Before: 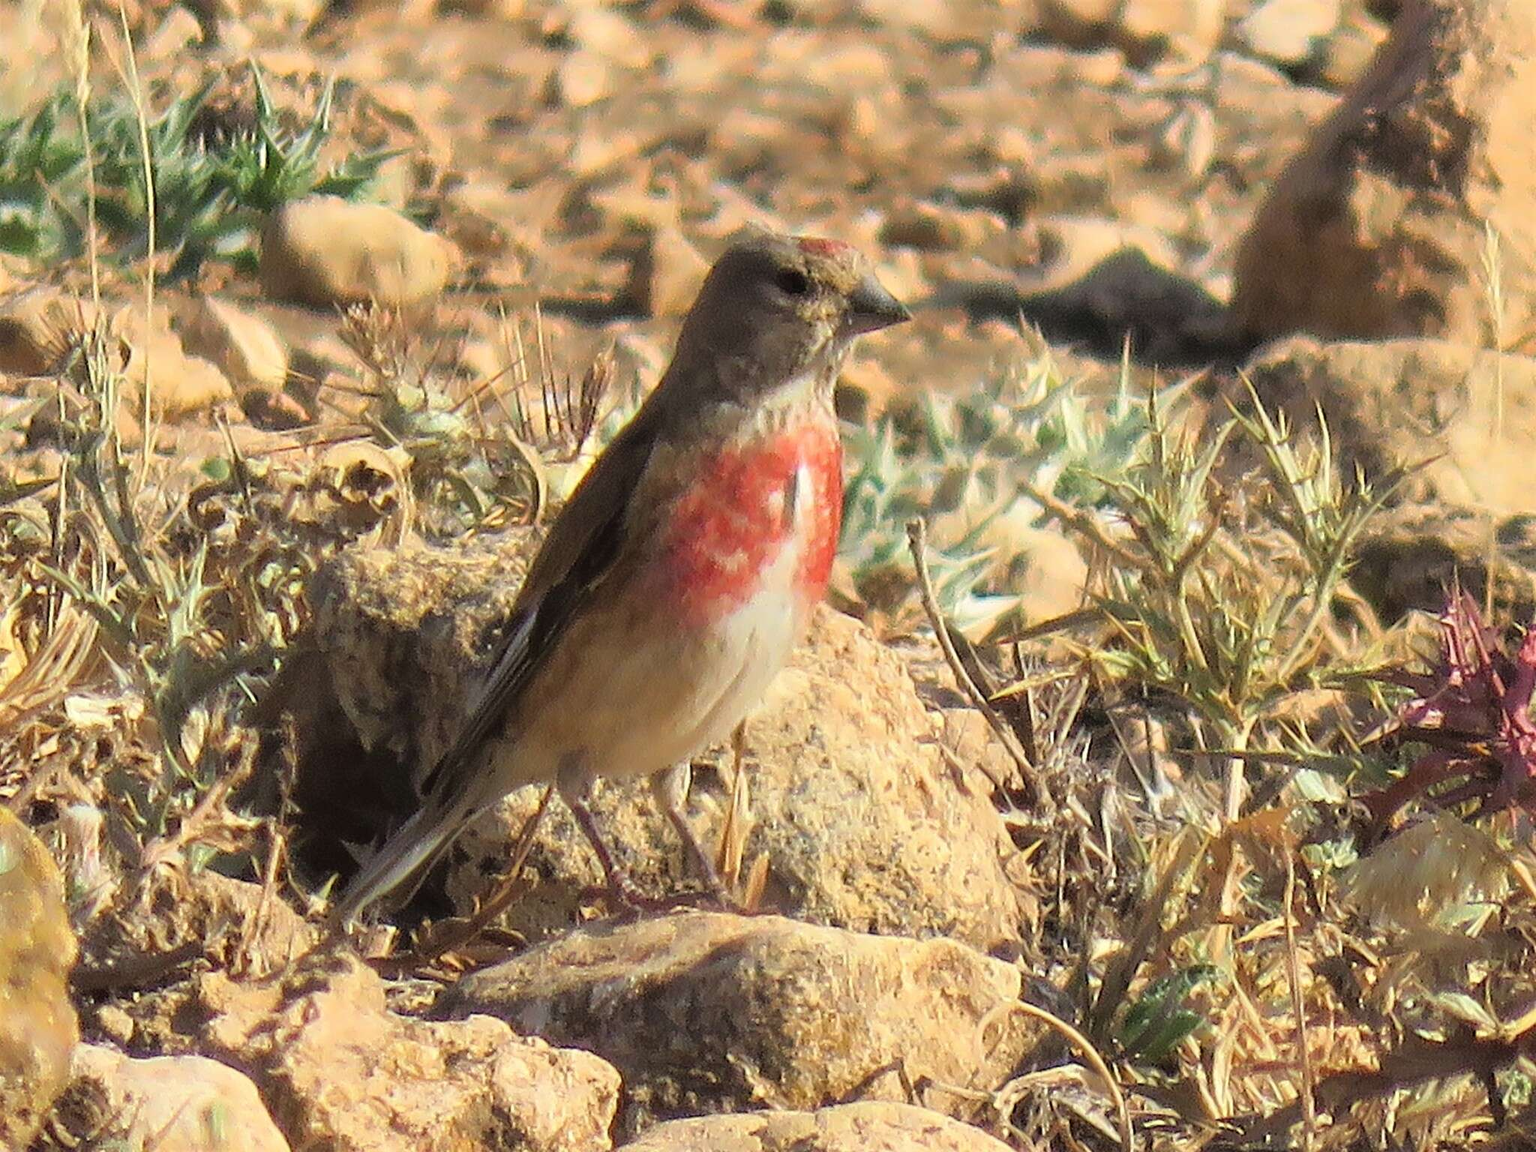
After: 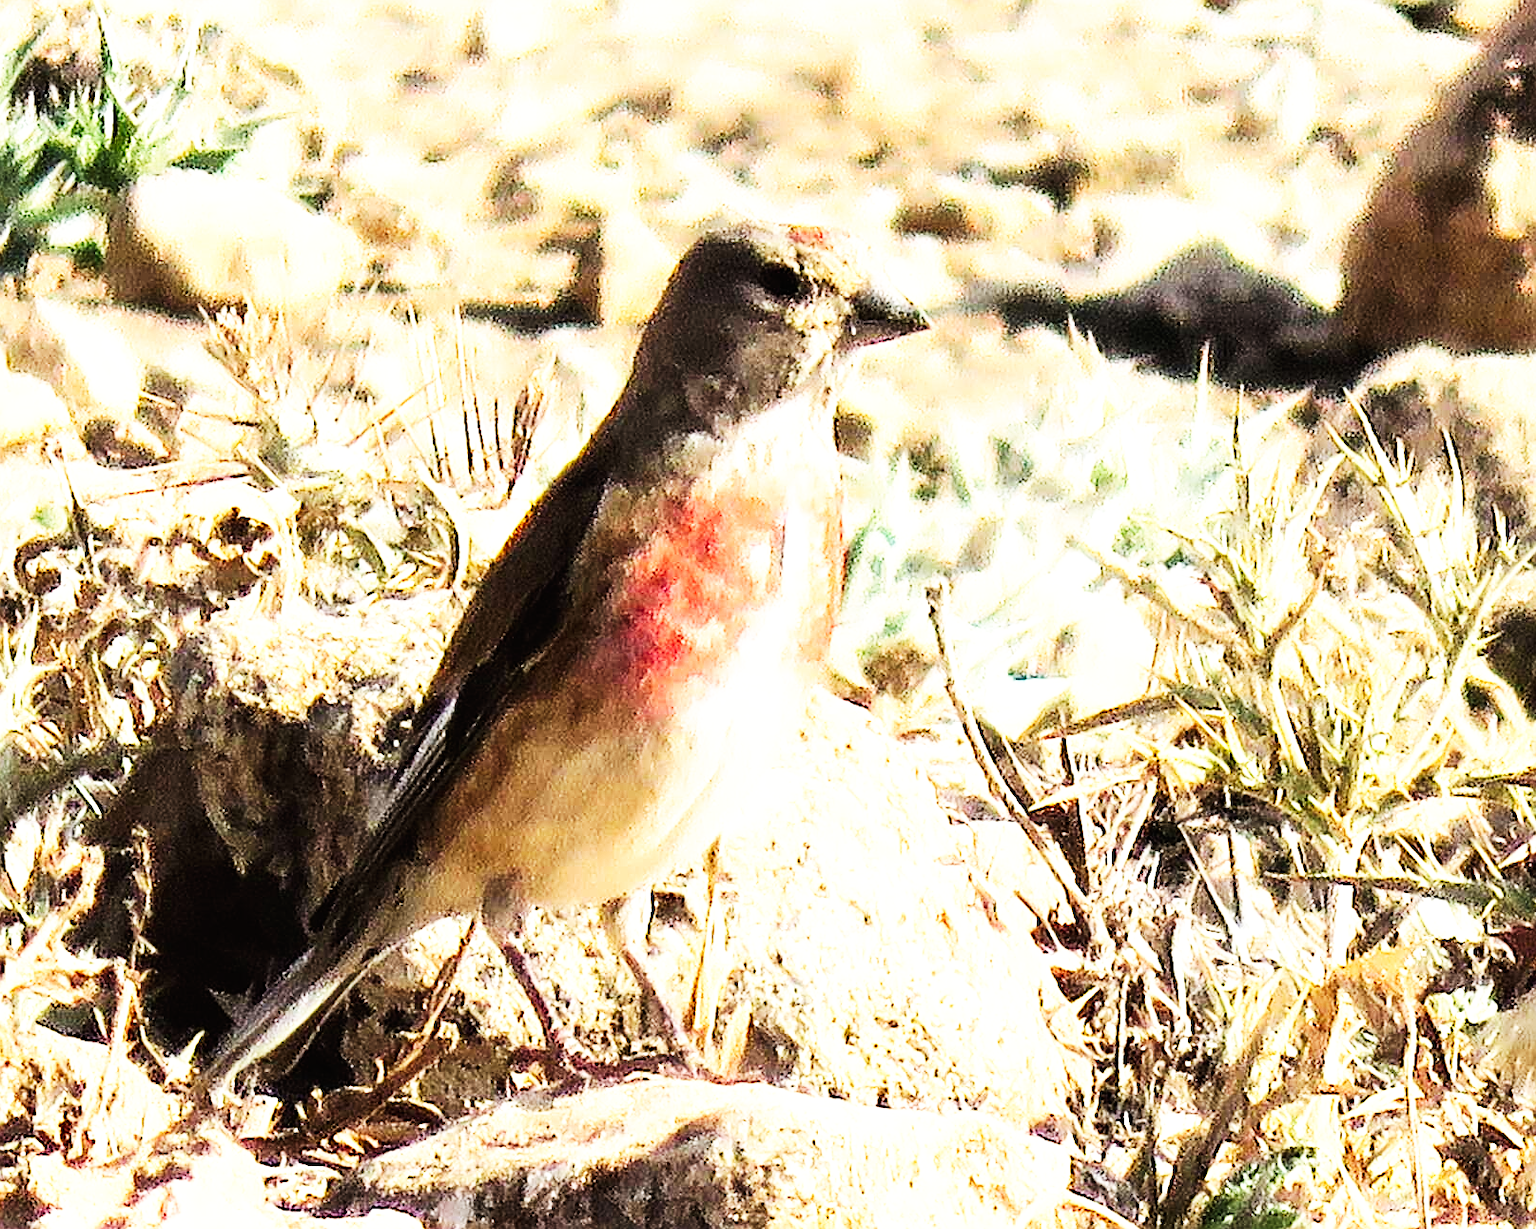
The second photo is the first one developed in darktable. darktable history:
crop: left 11.535%, top 5.296%, right 9.579%, bottom 10.509%
sharpen: on, module defaults
base curve: curves: ch0 [(0, 0) (0.007, 0.004) (0.027, 0.03) (0.046, 0.07) (0.207, 0.54) (0.442, 0.872) (0.673, 0.972) (1, 1)], preserve colors none
tone equalizer: -8 EV -1.05 EV, -7 EV -1.03 EV, -6 EV -0.879 EV, -5 EV -0.603 EV, -3 EV 0.584 EV, -2 EV 0.865 EV, -1 EV 0.986 EV, +0 EV 1.06 EV, edges refinement/feathering 500, mask exposure compensation -1.26 EV, preserve details no
